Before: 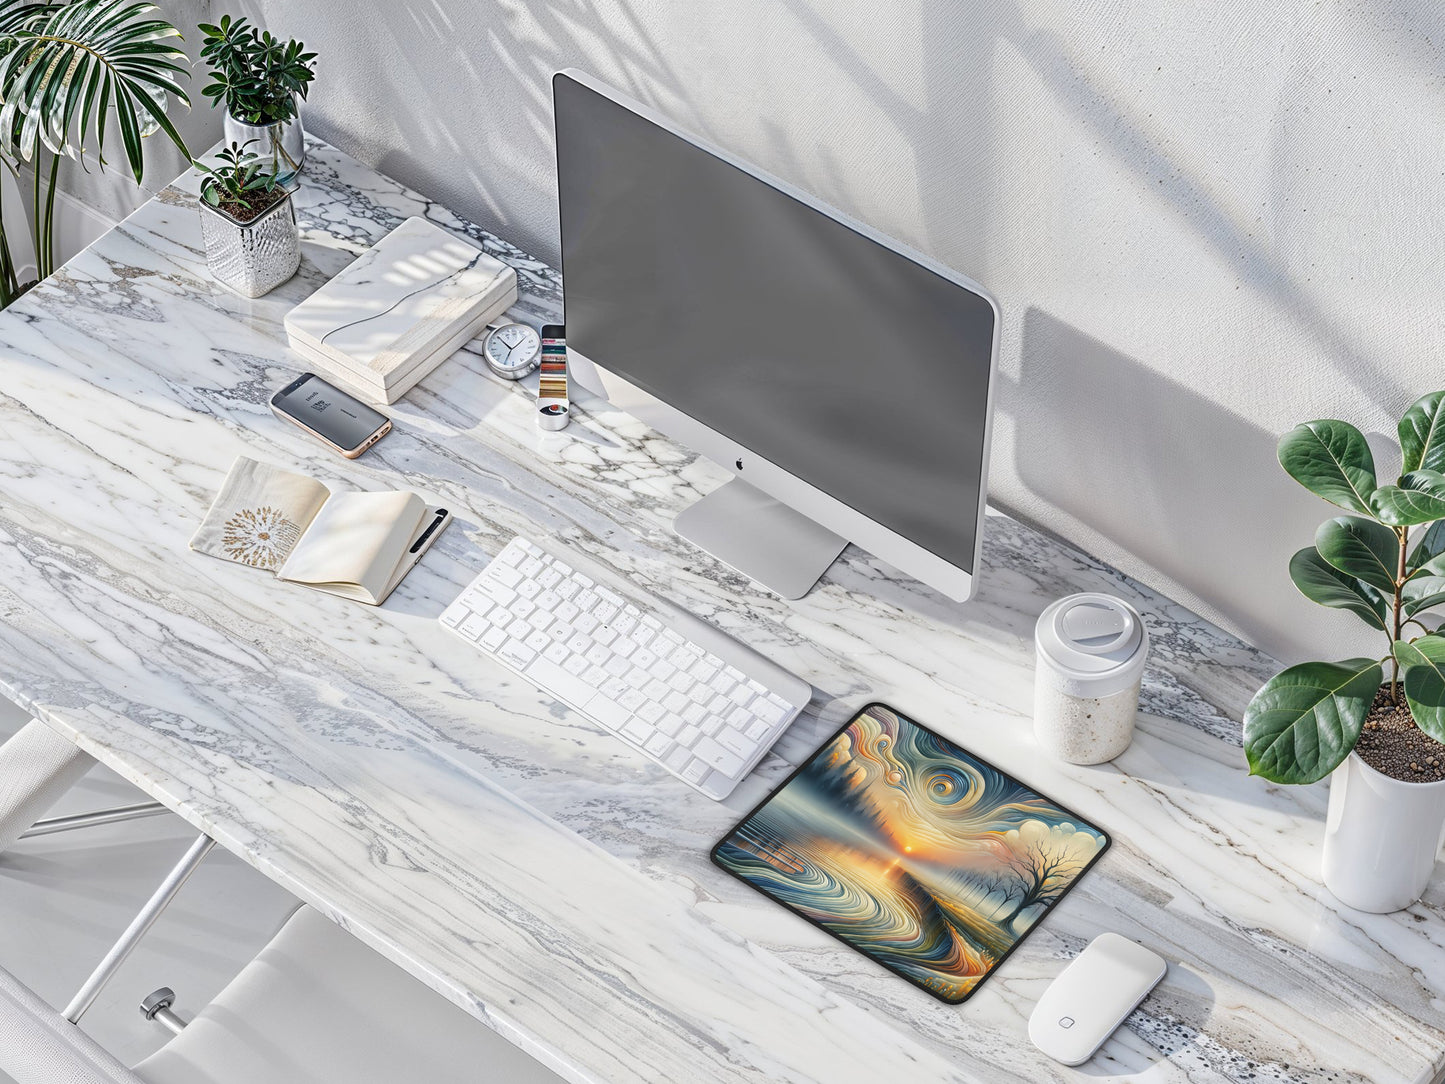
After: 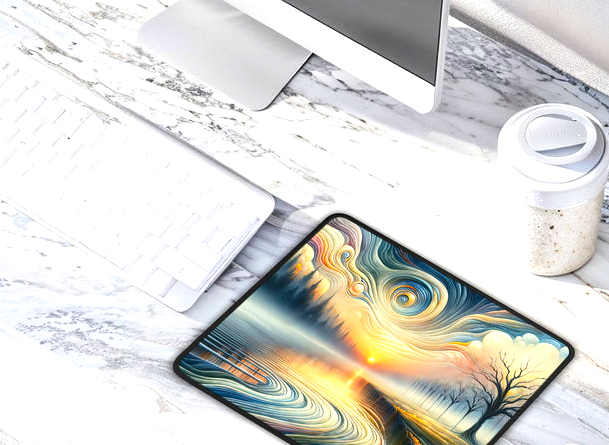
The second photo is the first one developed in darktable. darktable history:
tone equalizer: on, module defaults
contrast brightness saturation: contrast 0.12, brightness -0.12, saturation 0.2
crop: left 37.221%, top 45.169%, right 20.63%, bottom 13.777%
exposure: exposure 0.77 EV, compensate highlight preservation false
